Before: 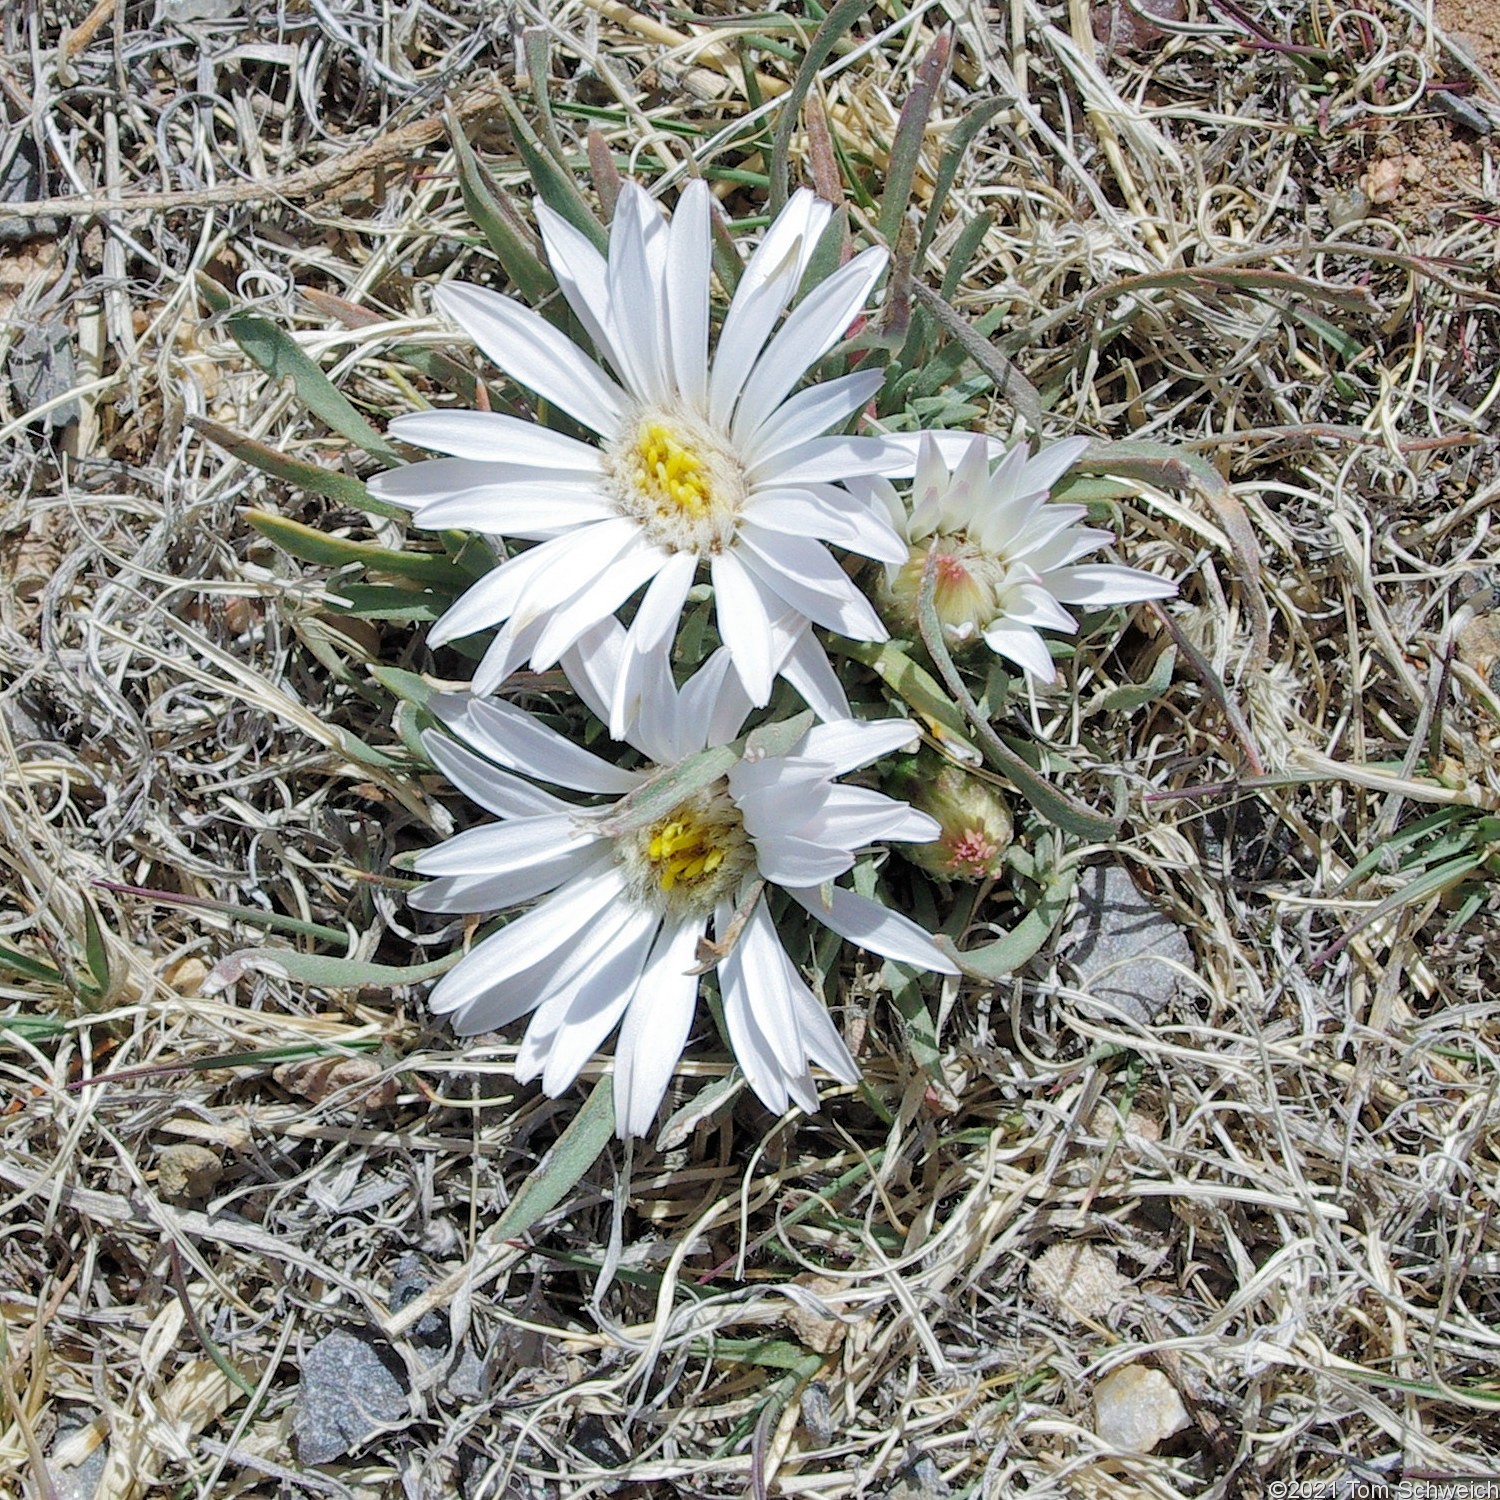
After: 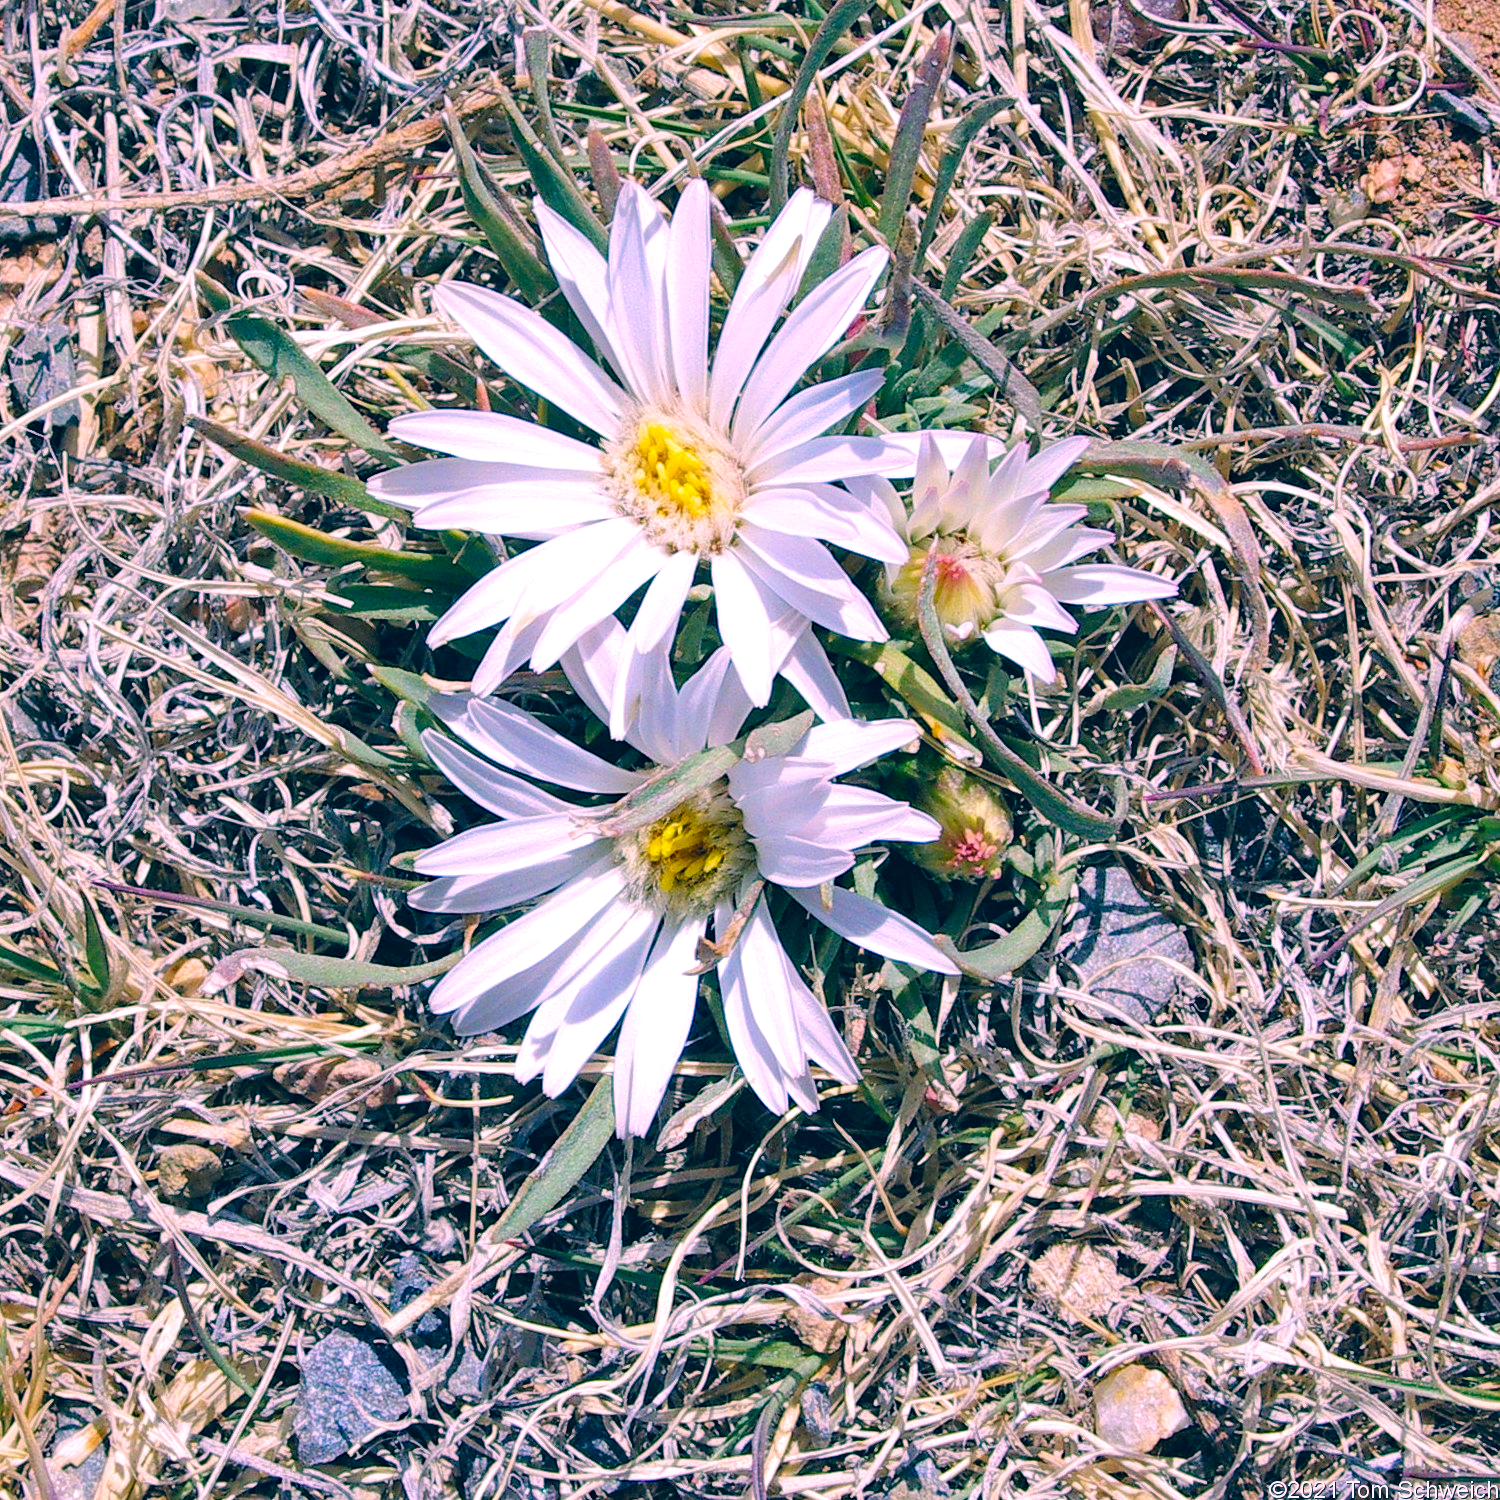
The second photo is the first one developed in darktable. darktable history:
color correction: highlights a* 16.25, highlights b* 0.261, shadows a* -14.62, shadows b* -14.62, saturation 1.55
haze removal: compatibility mode true, adaptive false
tone equalizer: -8 EV -0.401 EV, -7 EV -0.426 EV, -6 EV -0.344 EV, -5 EV -0.218 EV, -3 EV 0.202 EV, -2 EV 0.325 EV, -1 EV 0.415 EV, +0 EV 0.4 EV, edges refinement/feathering 500, mask exposure compensation -1.57 EV, preserve details no
